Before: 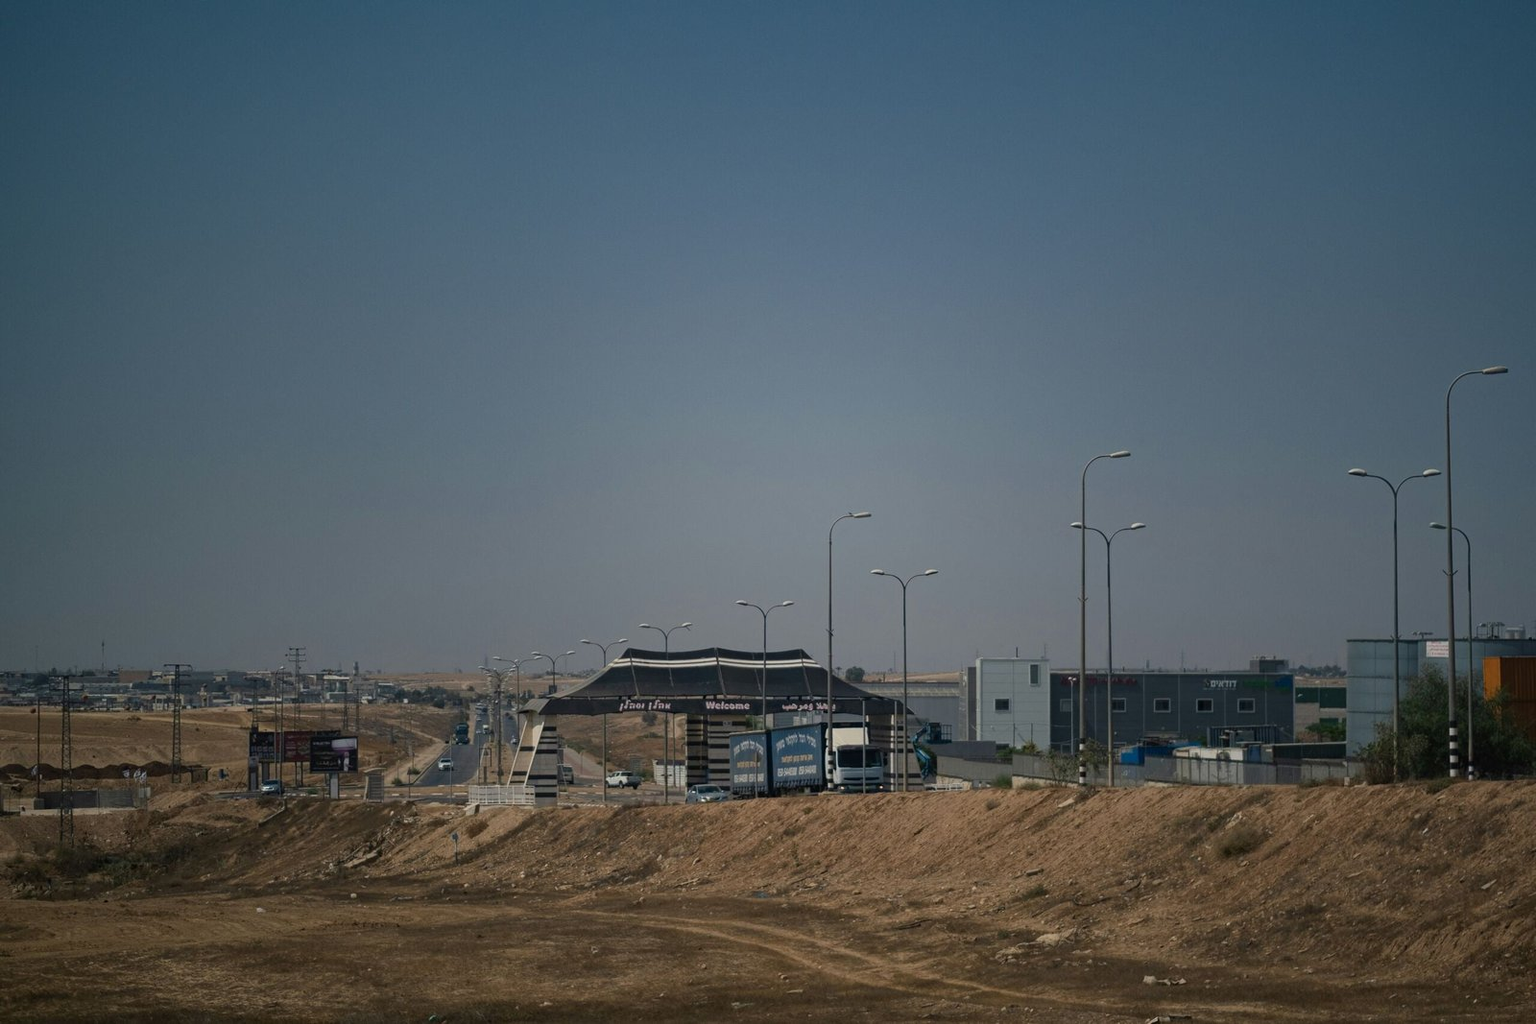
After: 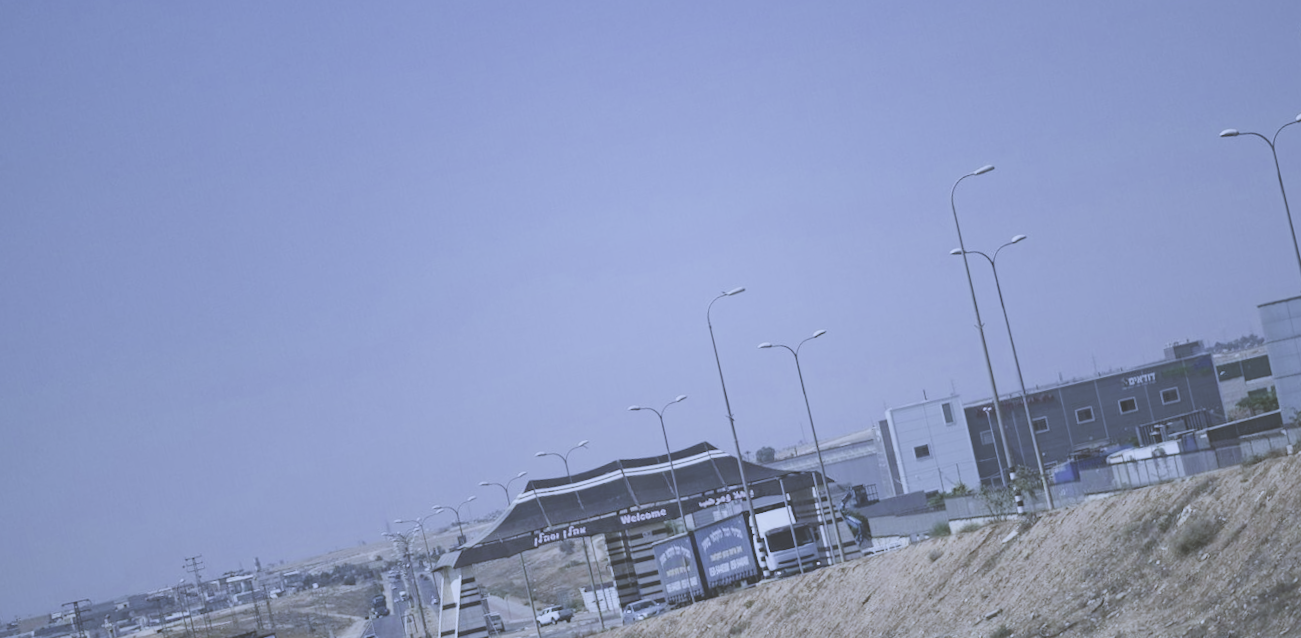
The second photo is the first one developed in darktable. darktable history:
exposure: black level correction -0.023, exposure 1.397 EV, compensate highlight preservation false
rotate and perspective: rotation -14.8°, crop left 0.1, crop right 0.903, crop top 0.25, crop bottom 0.748
contrast brightness saturation: contrast 0.1, saturation -0.36
crop and rotate: angle -1.96°, left 3.097%, top 4.154%, right 1.586%, bottom 0.529%
white balance: red 0.766, blue 1.537
filmic rgb: black relative exposure -7.65 EV, white relative exposure 4.56 EV, hardness 3.61, contrast 1.05
local contrast: mode bilateral grid, contrast 15, coarseness 36, detail 105%, midtone range 0.2
